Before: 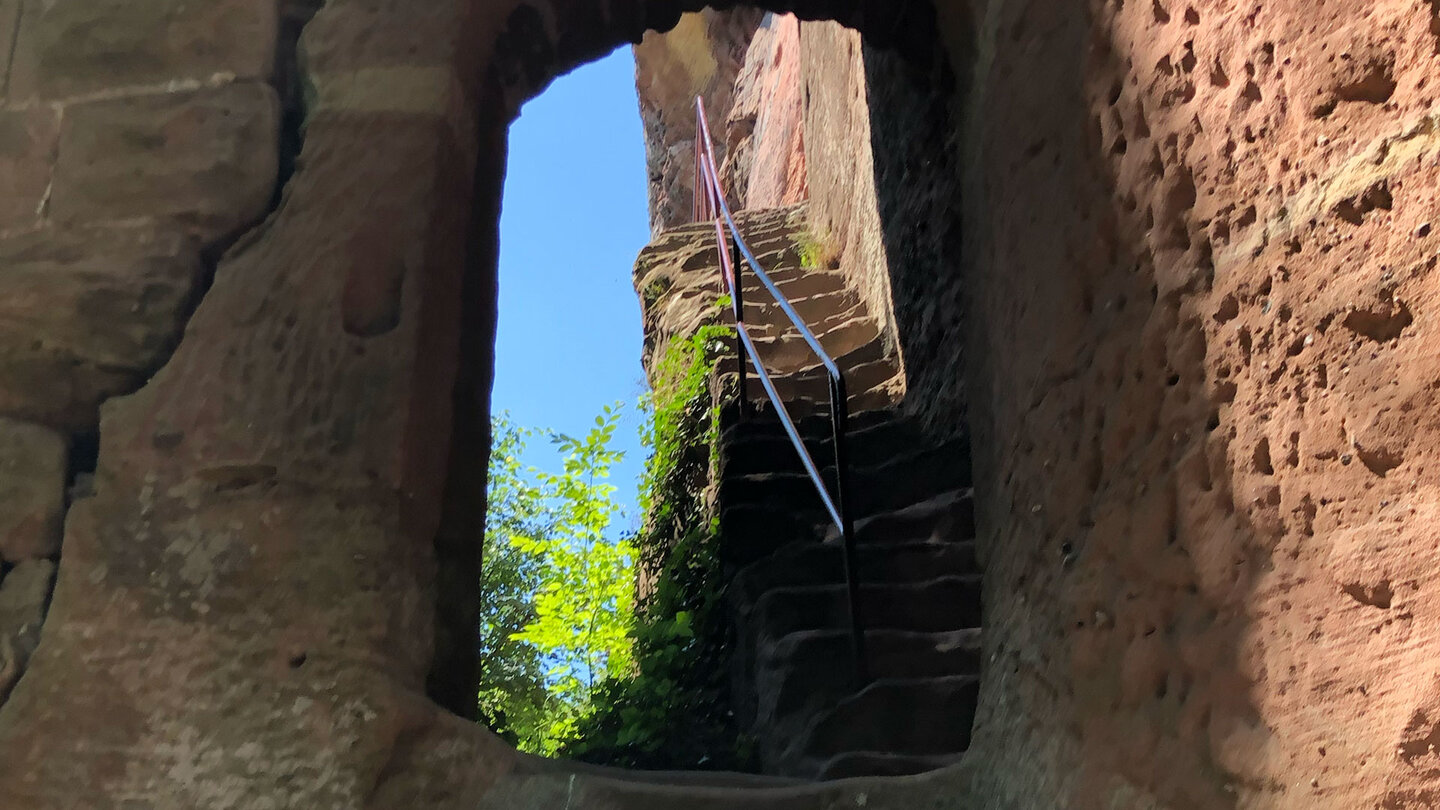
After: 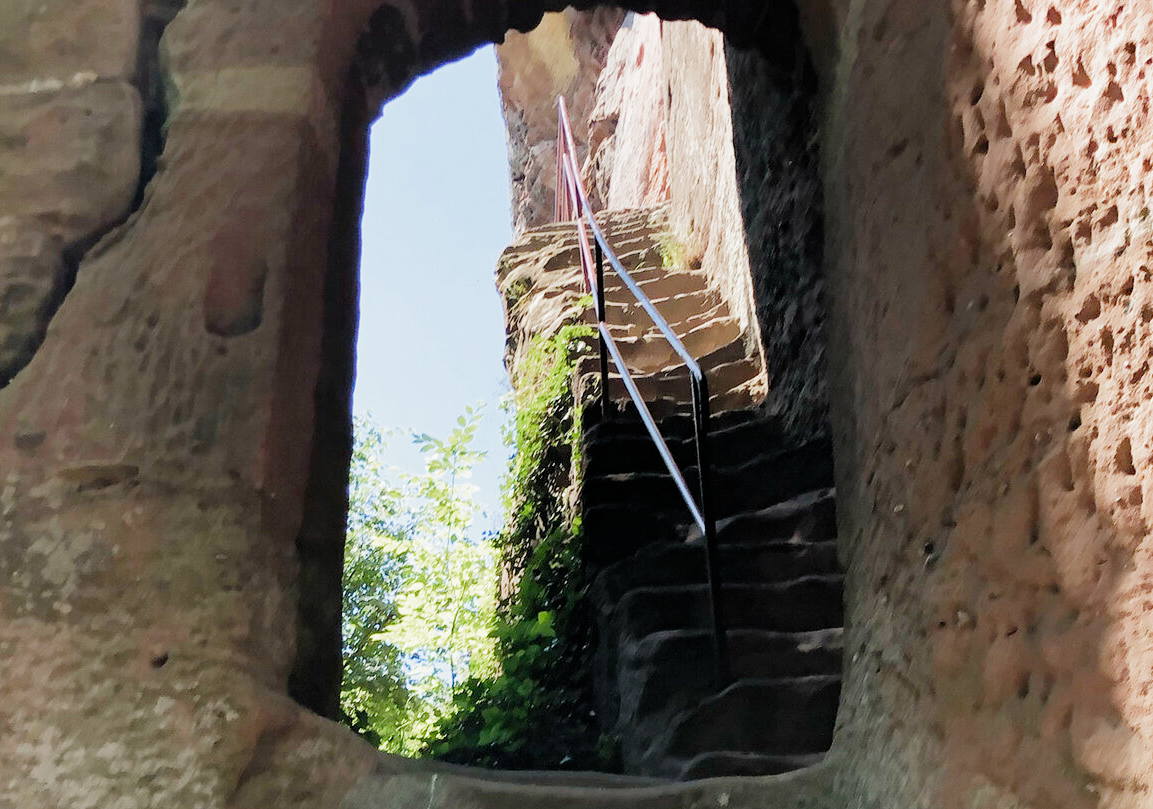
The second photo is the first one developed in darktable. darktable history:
crop and rotate: left 9.62%, right 10.249%
filmic rgb: black relative exposure -8.04 EV, white relative exposure 3.98 EV, hardness 4.16, contrast 0.984, preserve chrominance no, color science v3 (2019), use custom middle-gray values true
exposure: black level correction 0, exposure 1.199 EV, compensate highlight preservation false
